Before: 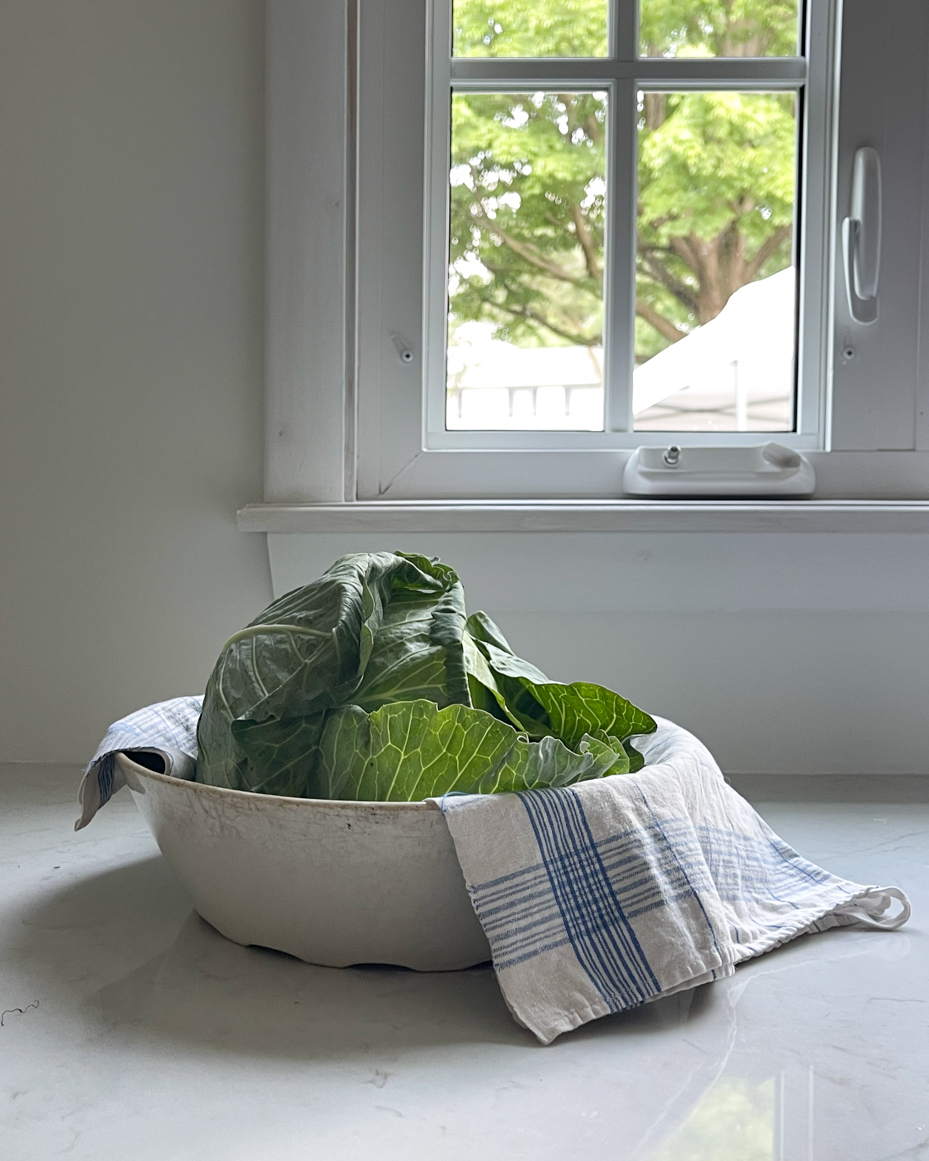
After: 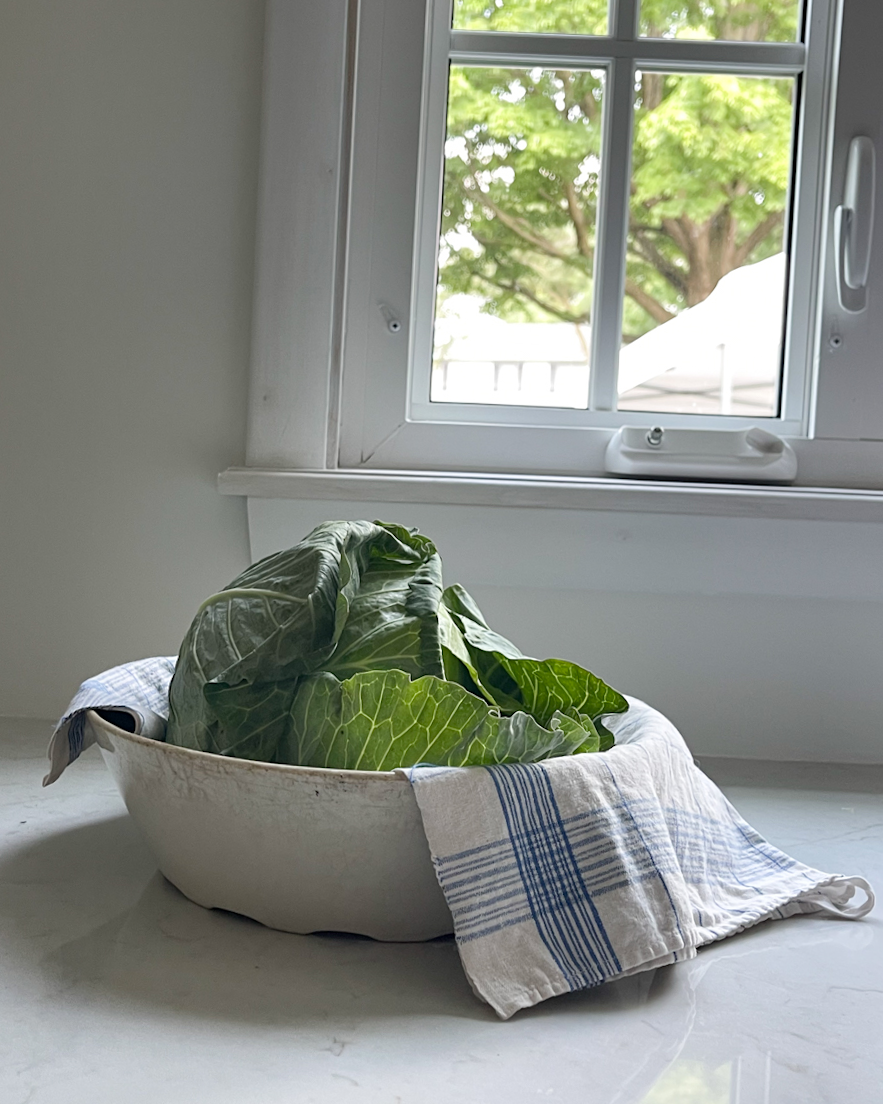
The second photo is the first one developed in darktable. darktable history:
haze removal: strength 0.02, distance 0.25, compatibility mode true, adaptive false
crop and rotate: angle -2.38°
